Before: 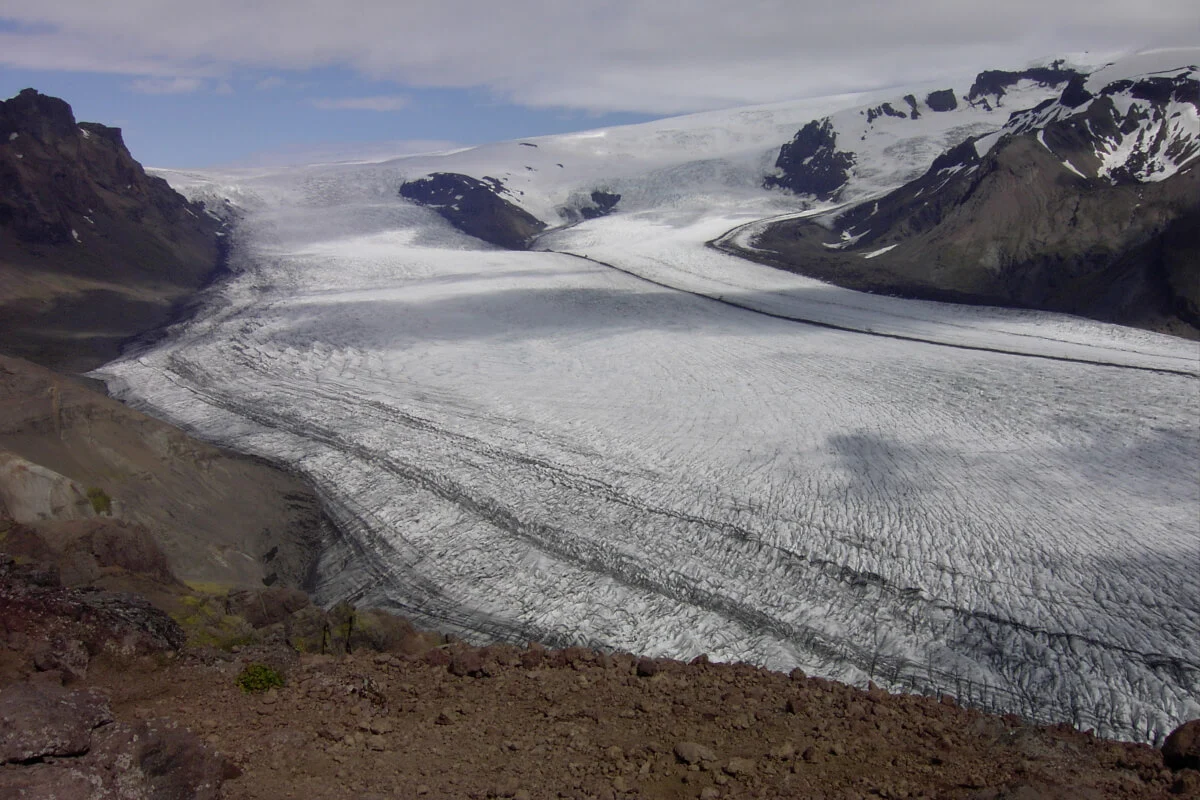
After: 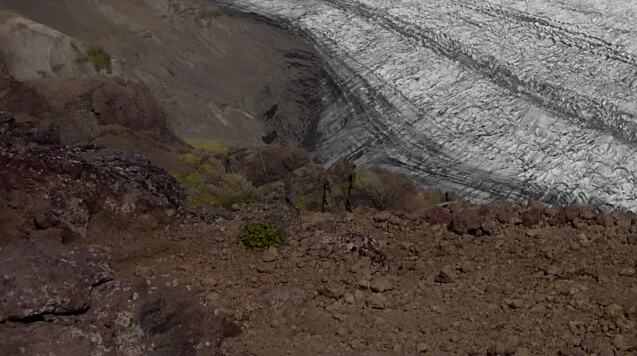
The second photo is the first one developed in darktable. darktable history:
crop and rotate: top 55.3%, right 46.901%, bottom 0.198%
vignetting: fall-off start 97.12%, brightness -0.302, saturation -0.048, center (0.219, -0.234), width/height ratio 1.181
sharpen: amount 0.213
